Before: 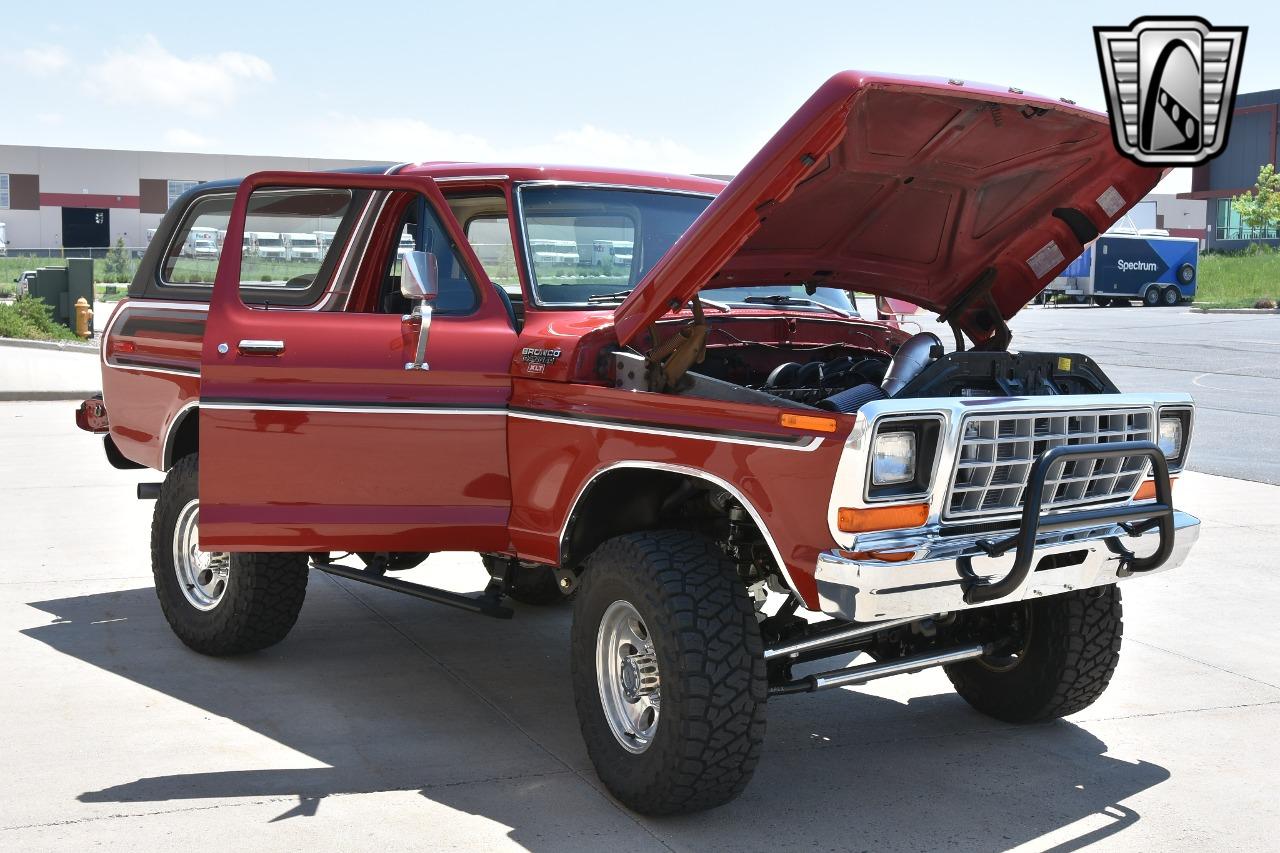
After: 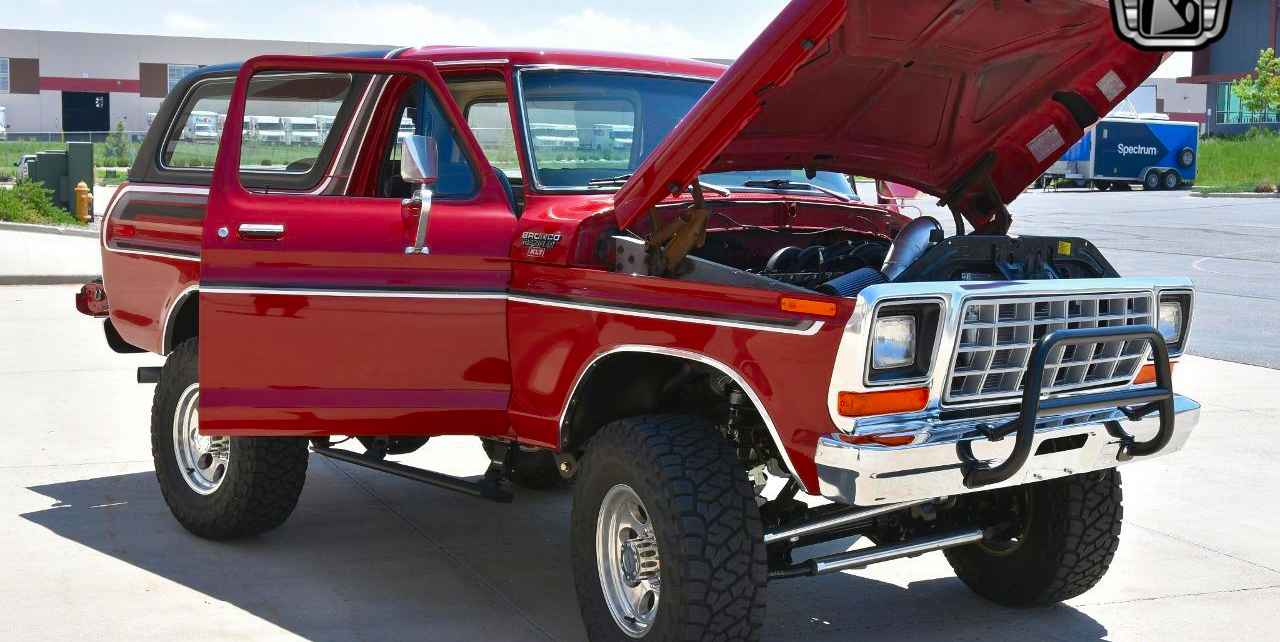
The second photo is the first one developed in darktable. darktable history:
color zones: curves: ch0 [(0, 0.425) (0.143, 0.422) (0.286, 0.42) (0.429, 0.419) (0.571, 0.419) (0.714, 0.42) (0.857, 0.422) (1, 0.425)]; ch1 [(0, 0.666) (0.143, 0.669) (0.286, 0.671) (0.429, 0.67) (0.571, 0.67) (0.714, 0.67) (0.857, 0.67) (1, 0.666)]
crop: top 13.716%, bottom 10.908%
